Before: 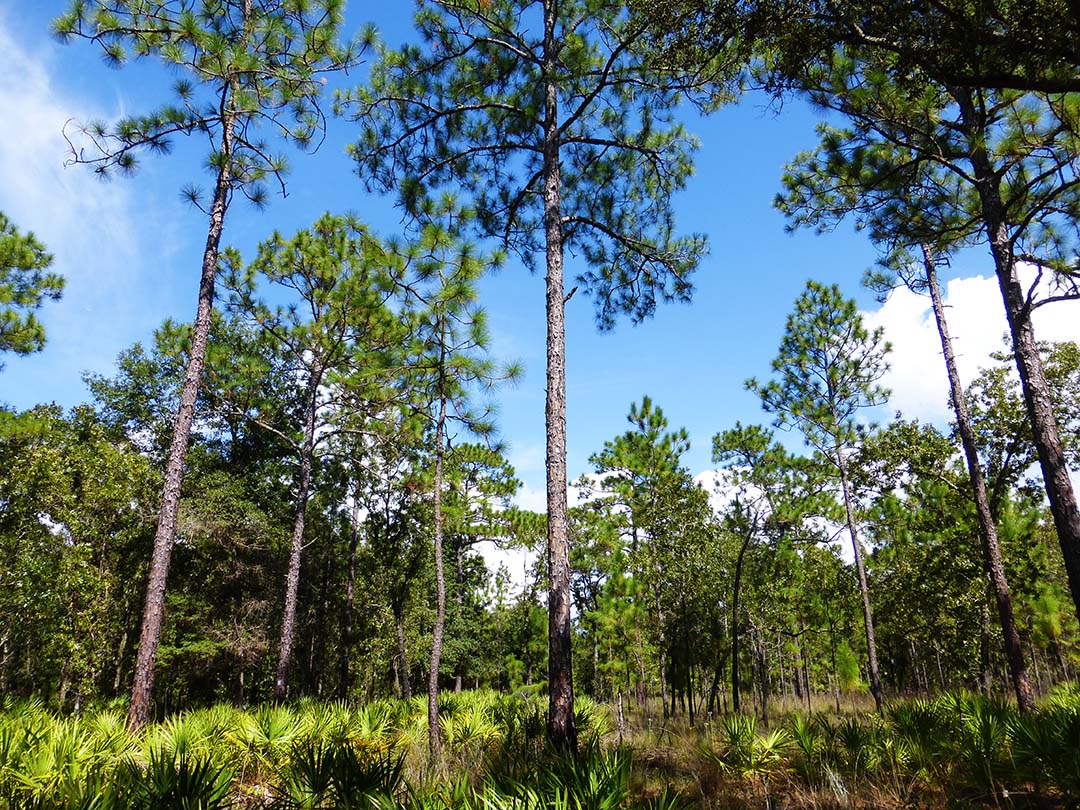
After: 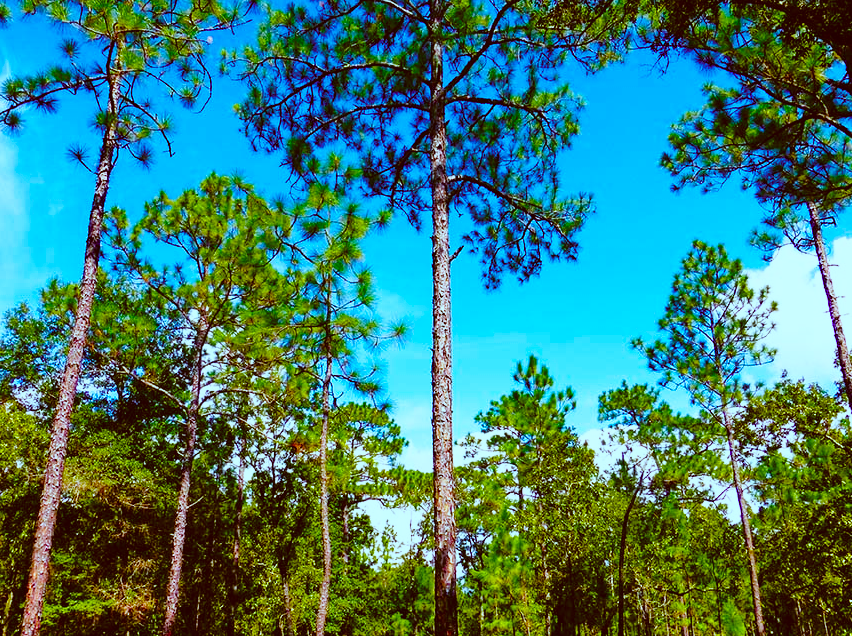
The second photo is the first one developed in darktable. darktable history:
color balance rgb: perceptual saturation grading › global saturation 20%, perceptual saturation grading › highlights -25.261%, perceptual saturation grading › shadows 49.393%, global vibrance 50.174%
crop and rotate: left 10.704%, top 5.144%, right 10.339%, bottom 16.287%
base curve: curves: ch0 [(0, 0) (0.026, 0.03) (0.109, 0.232) (0.351, 0.748) (0.669, 0.968) (1, 1)], preserve colors none
tone equalizer: -8 EV -0.006 EV, -7 EV 0.036 EV, -6 EV -0.008 EV, -5 EV 0.007 EV, -4 EV -0.048 EV, -3 EV -0.233 EV, -2 EV -0.691 EV, -1 EV -0.964 EV, +0 EV -0.959 EV
color correction: highlights a* -14.68, highlights b* -16.71, shadows a* 10.37, shadows b* 28.91
